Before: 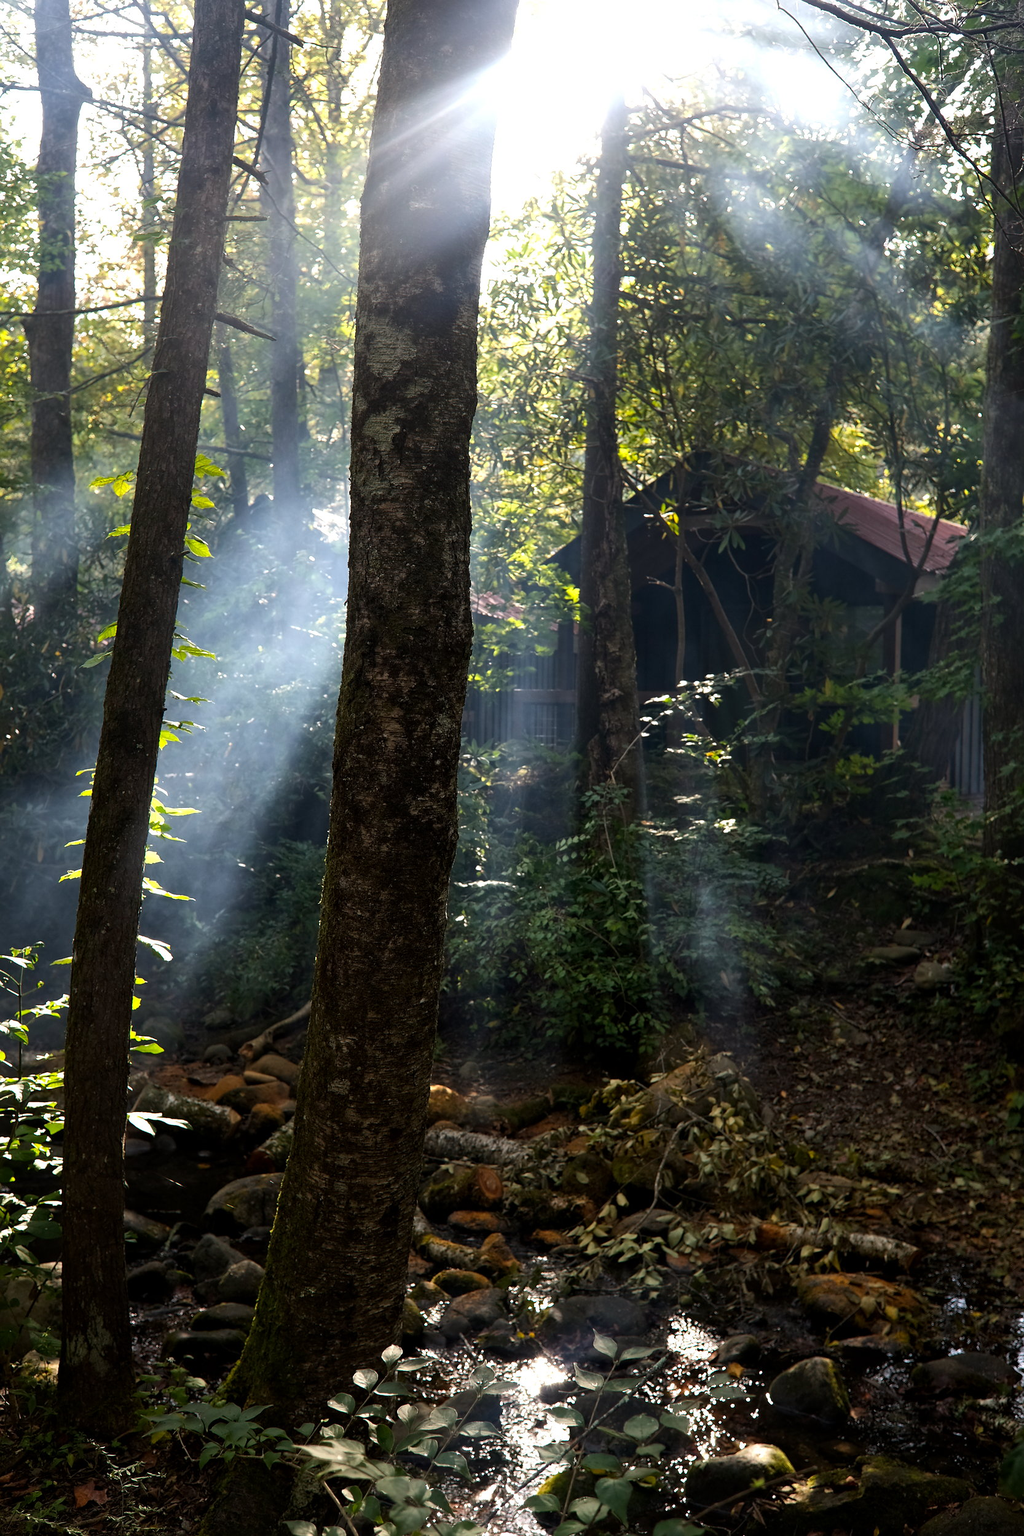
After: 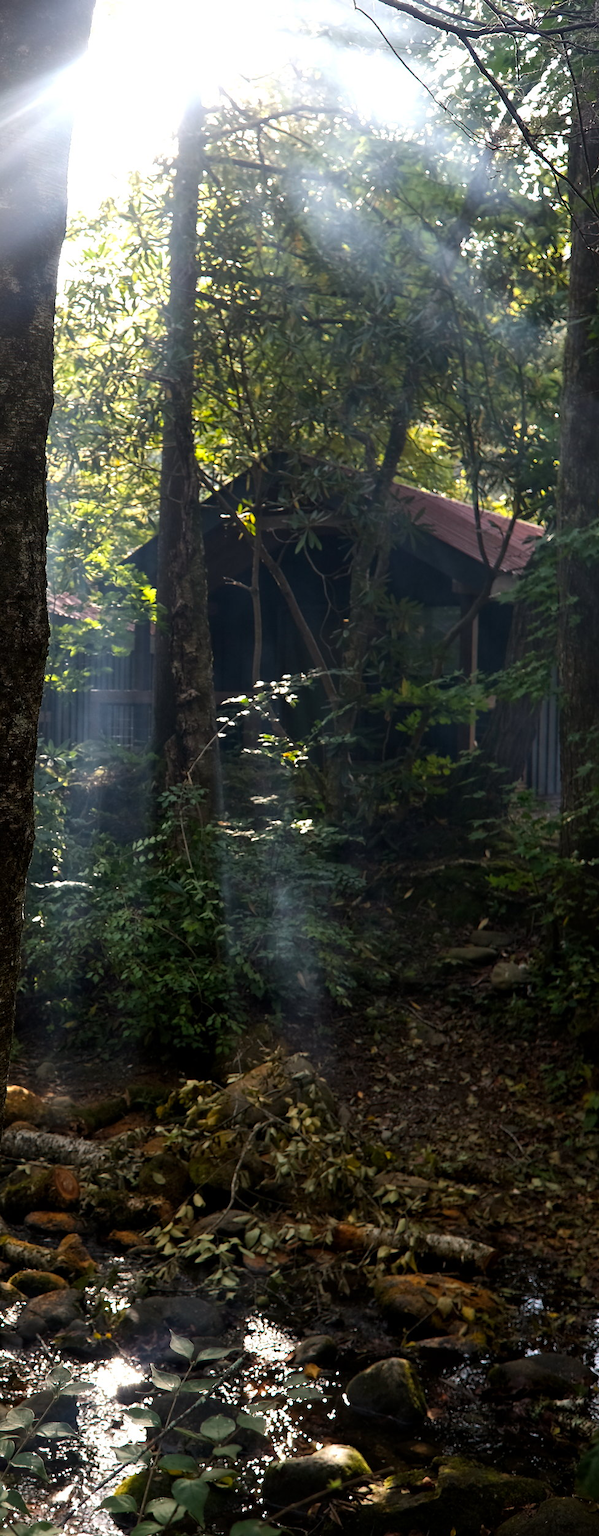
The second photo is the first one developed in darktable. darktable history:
crop: left 41.402%
white balance: red 1, blue 1
